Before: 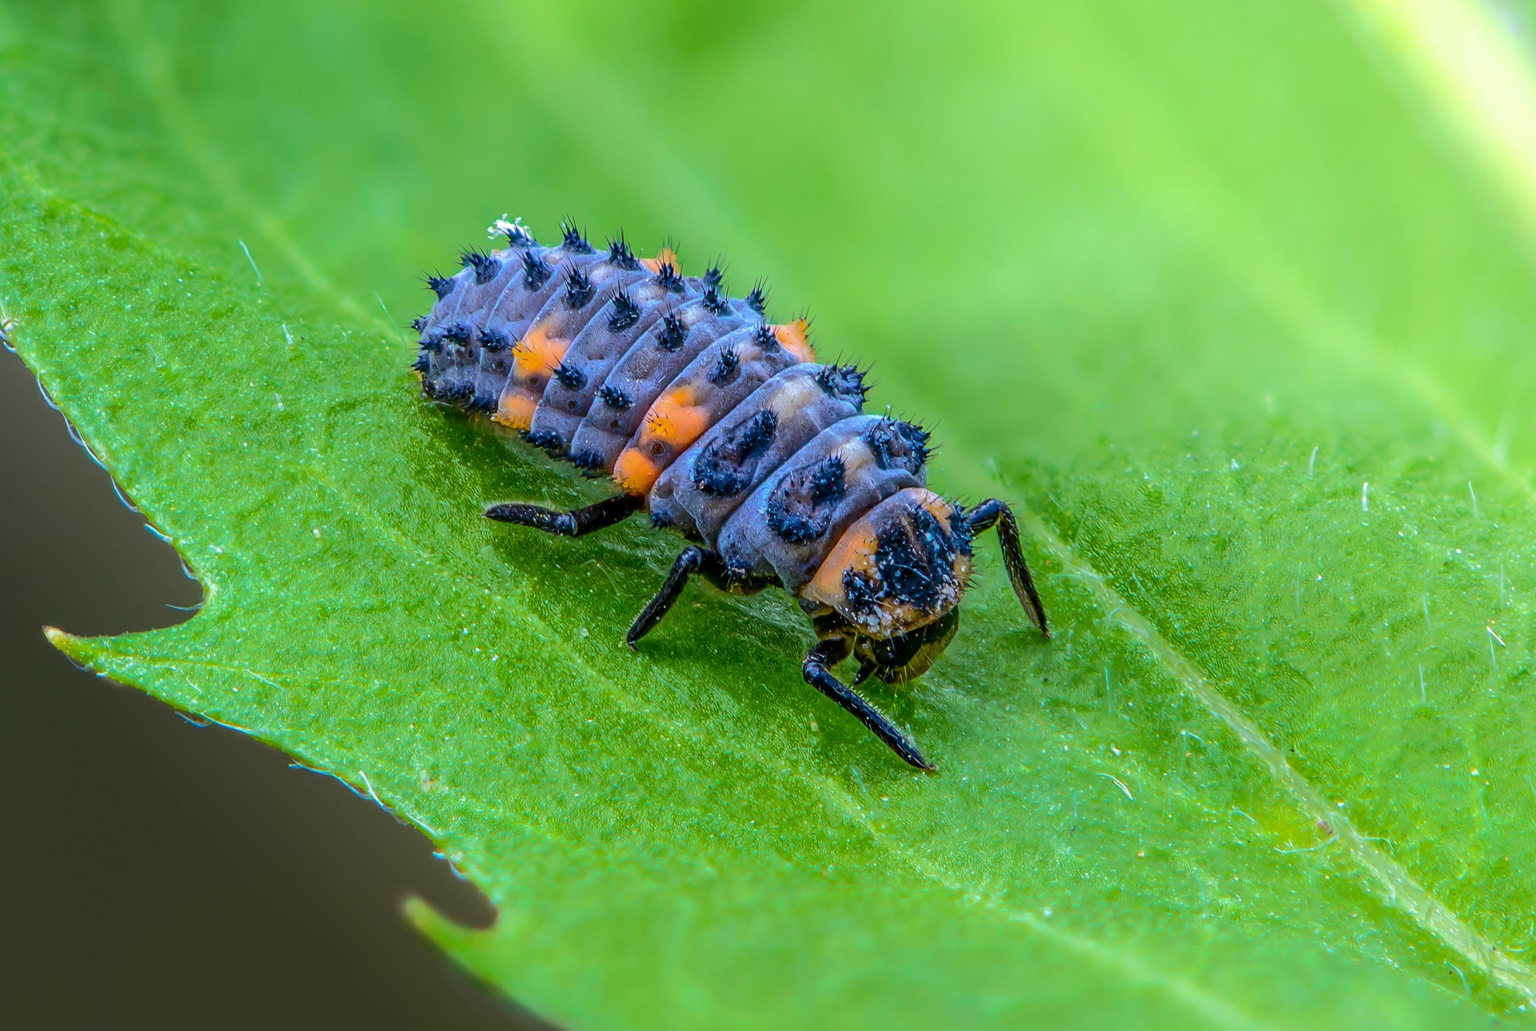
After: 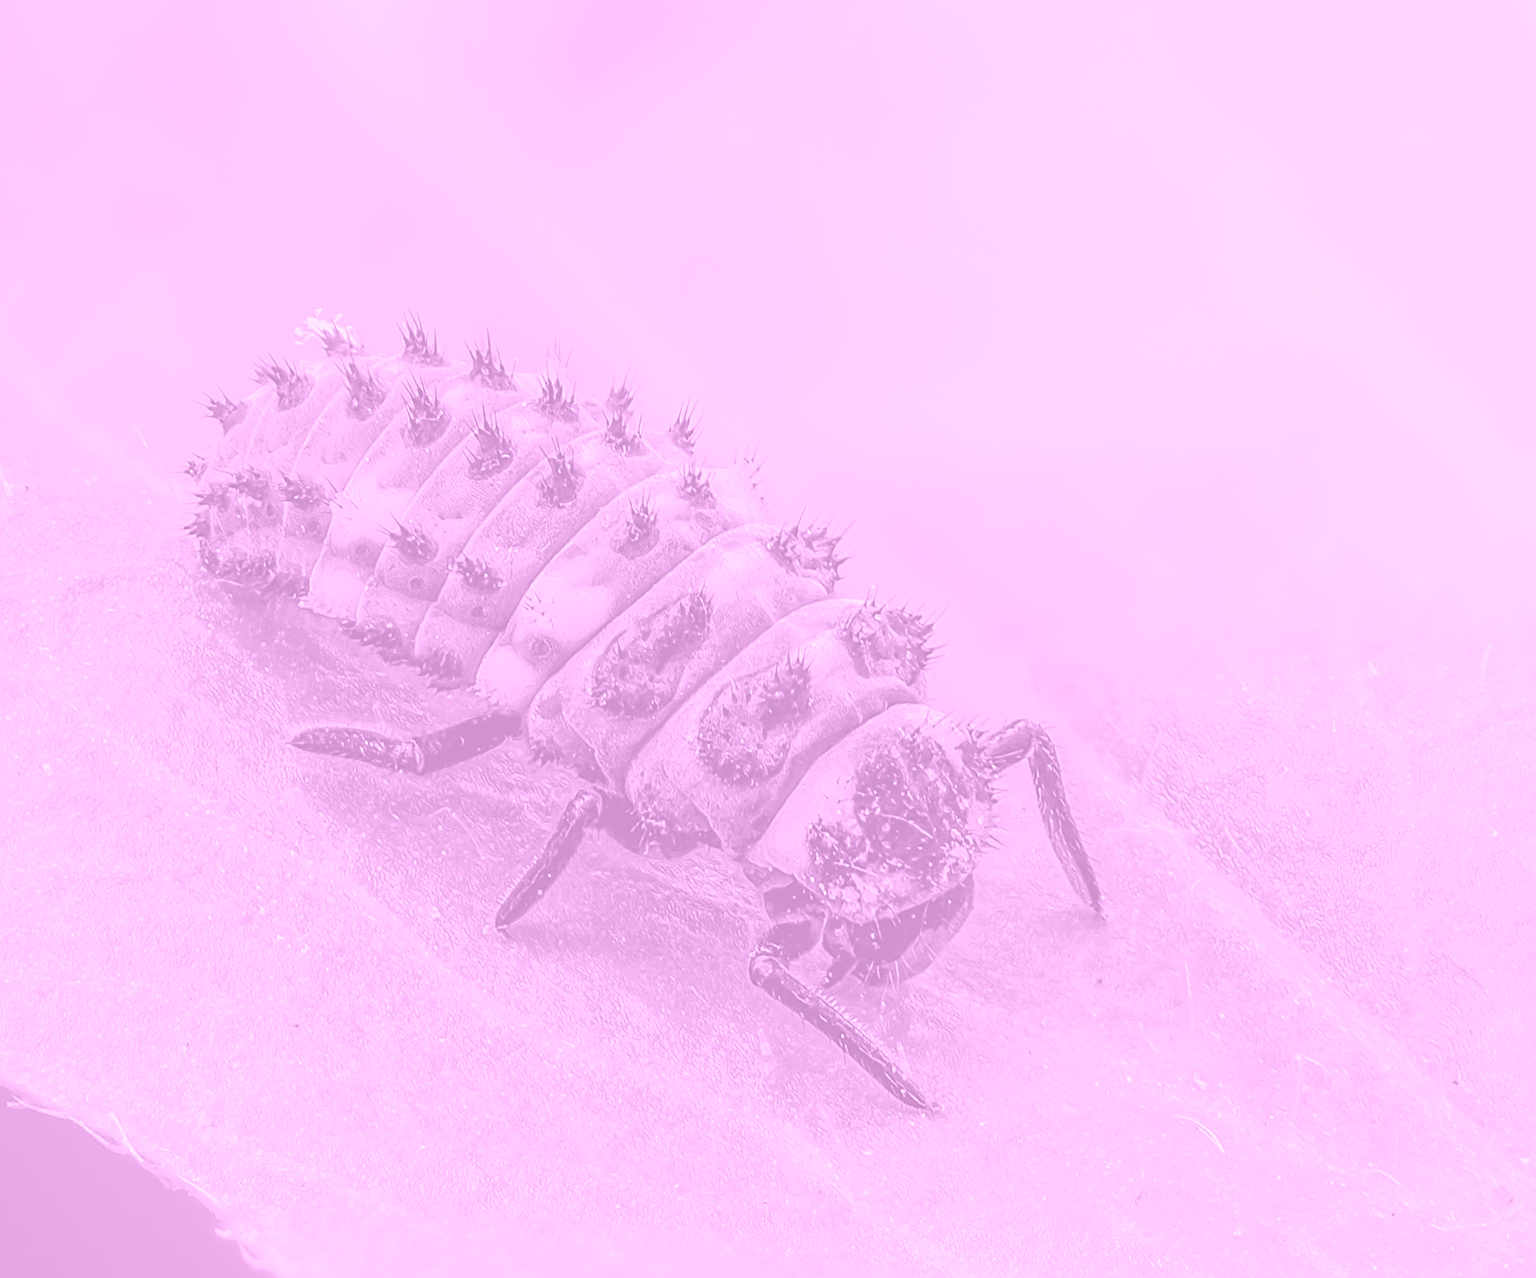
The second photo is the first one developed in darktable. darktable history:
colorize: hue 331.2°, saturation 75%, source mix 30.28%, lightness 70.52%, version 1
sharpen: amount 0.75
crop: left 18.479%, right 12.2%, bottom 13.971%
